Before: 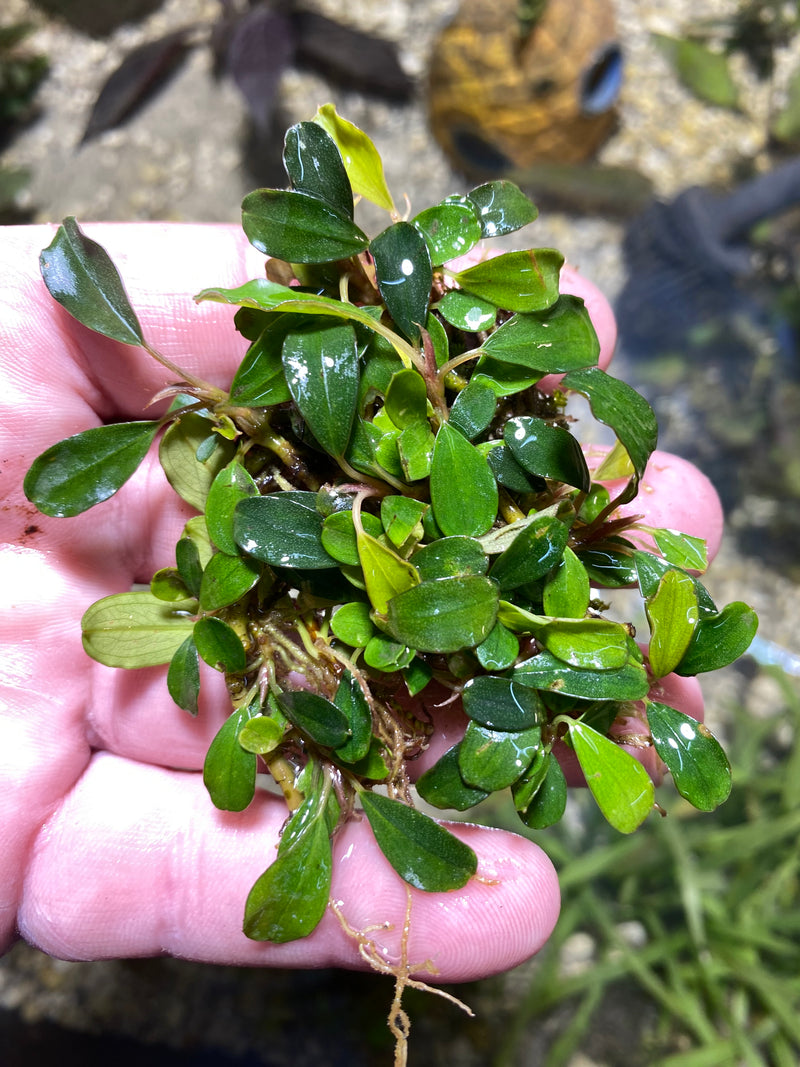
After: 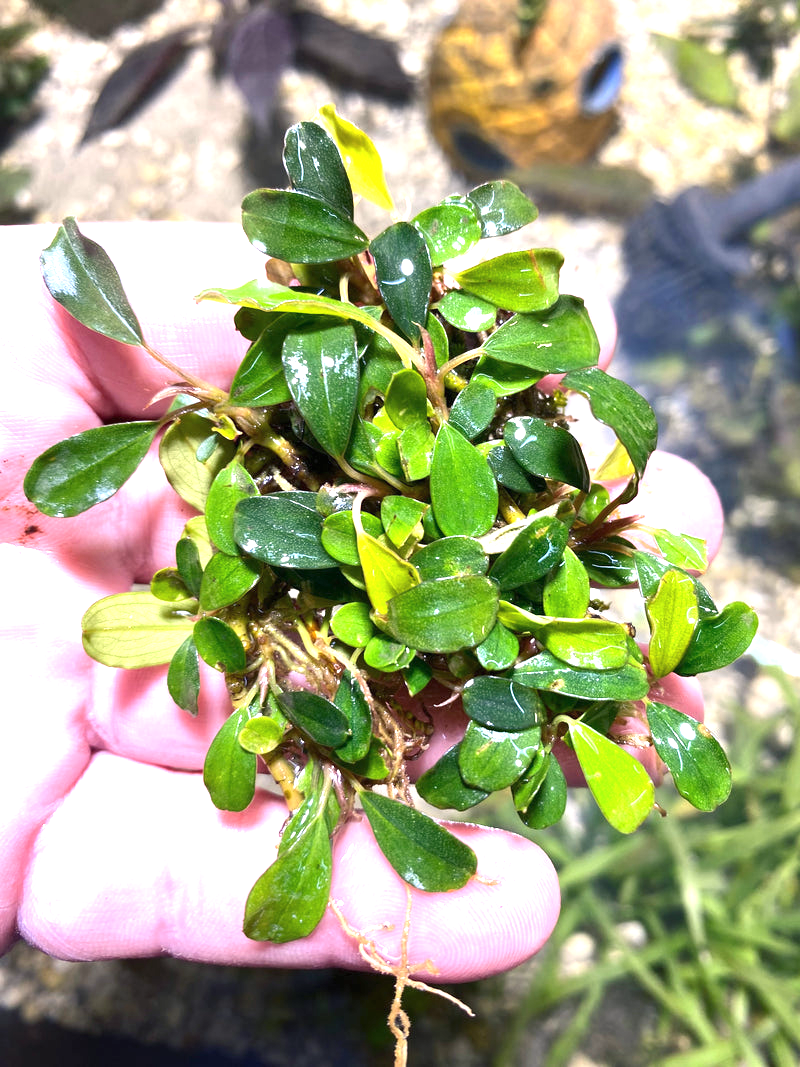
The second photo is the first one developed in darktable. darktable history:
exposure: black level correction 0, exposure 1.1 EV, compensate exposure bias true, compensate highlight preservation false
color balance rgb: shadows lift › chroma 1.41%, shadows lift › hue 260°, power › chroma 0.5%, power › hue 260°, highlights gain › chroma 1%, highlights gain › hue 27°, saturation formula JzAzBz (2021)
